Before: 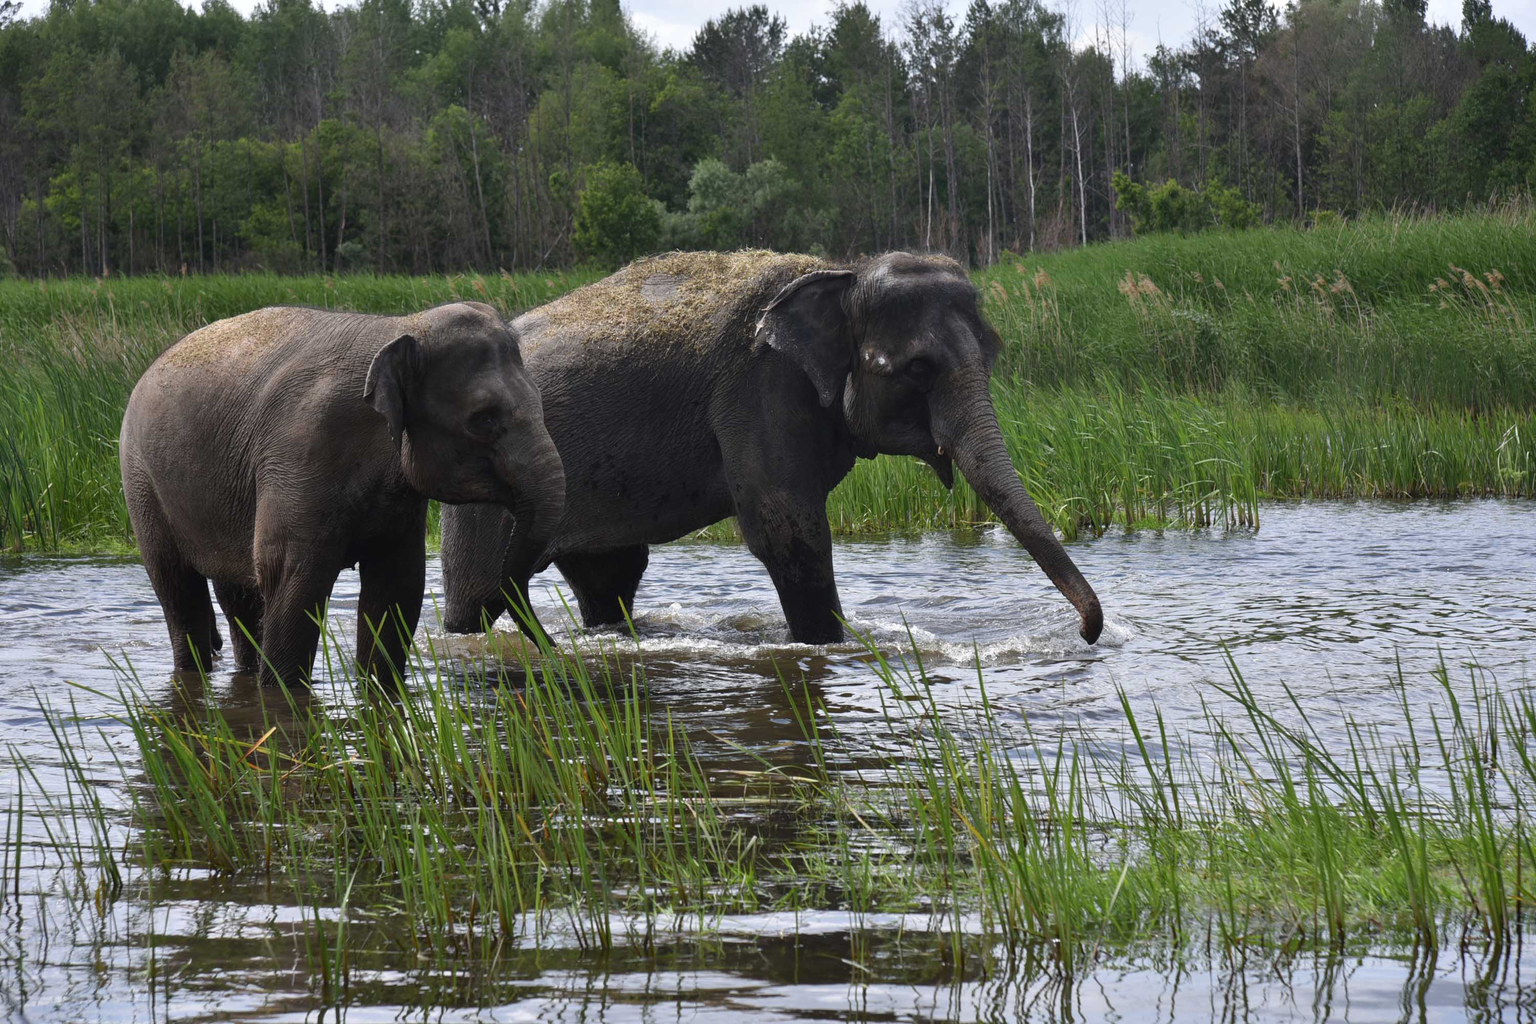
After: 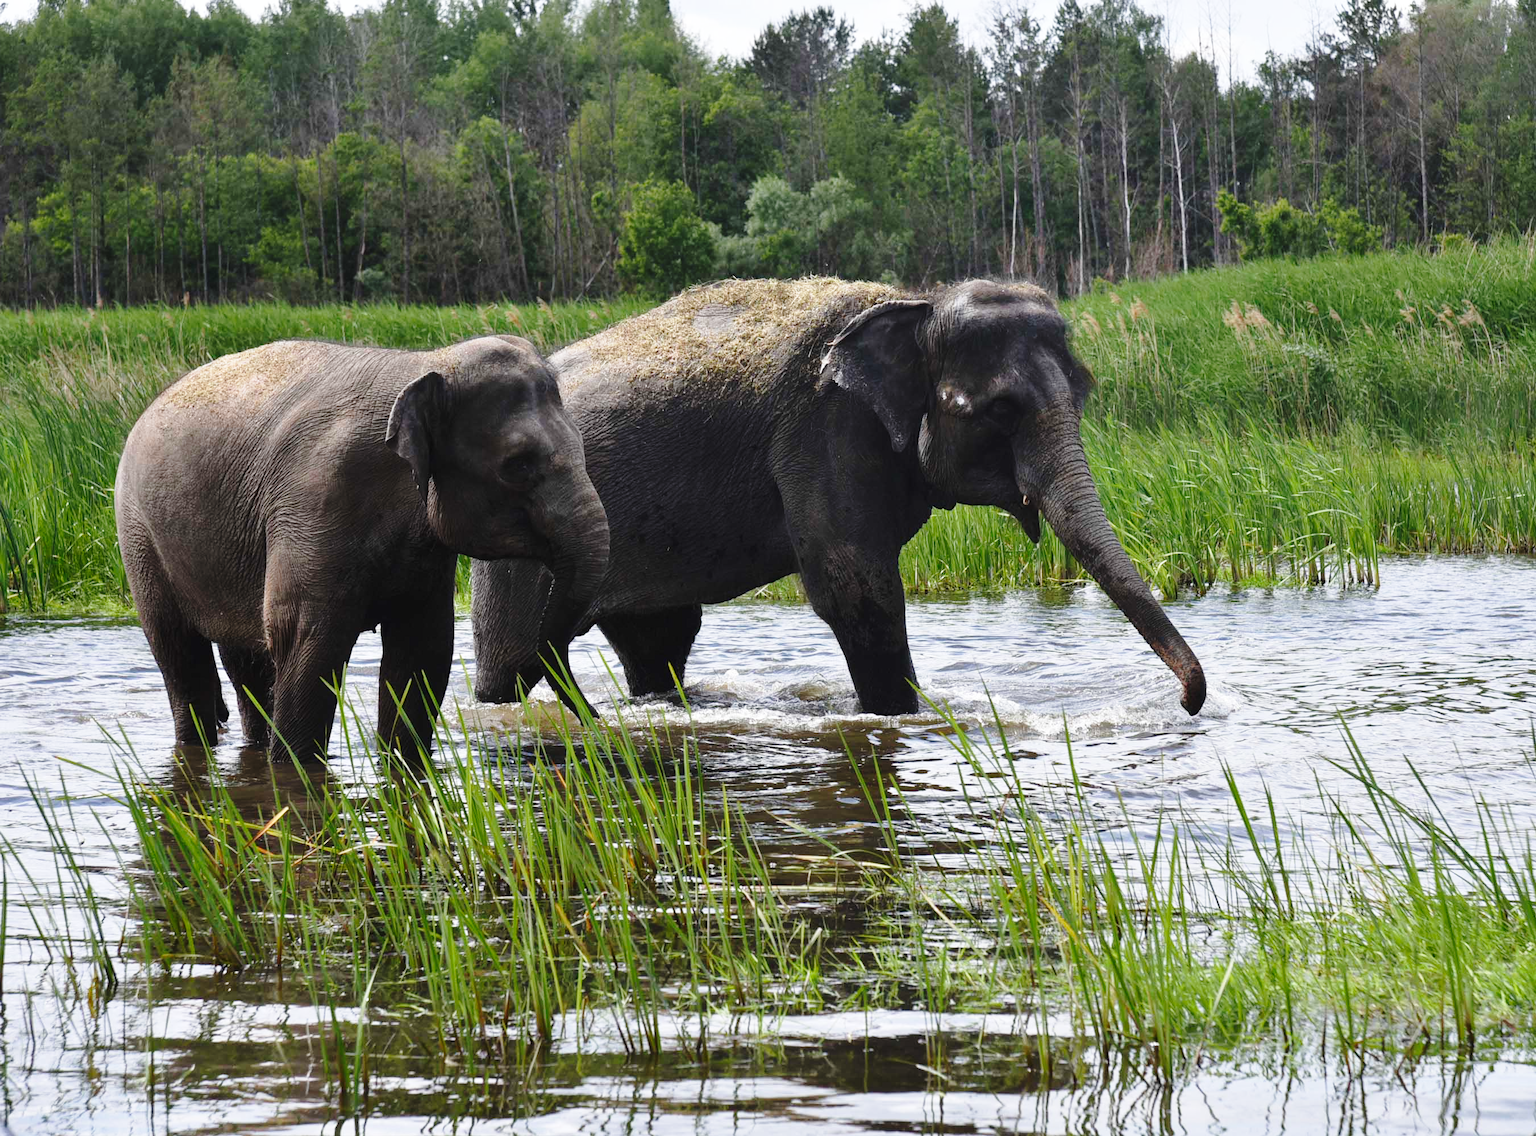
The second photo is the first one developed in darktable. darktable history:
crop and rotate: left 1.088%, right 8.807%
base curve: curves: ch0 [(0, 0) (0.028, 0.03) (0.121, 0.232) (0.46, 0.748) (0.859, 0.968) (1, 1)], preserve colors none
